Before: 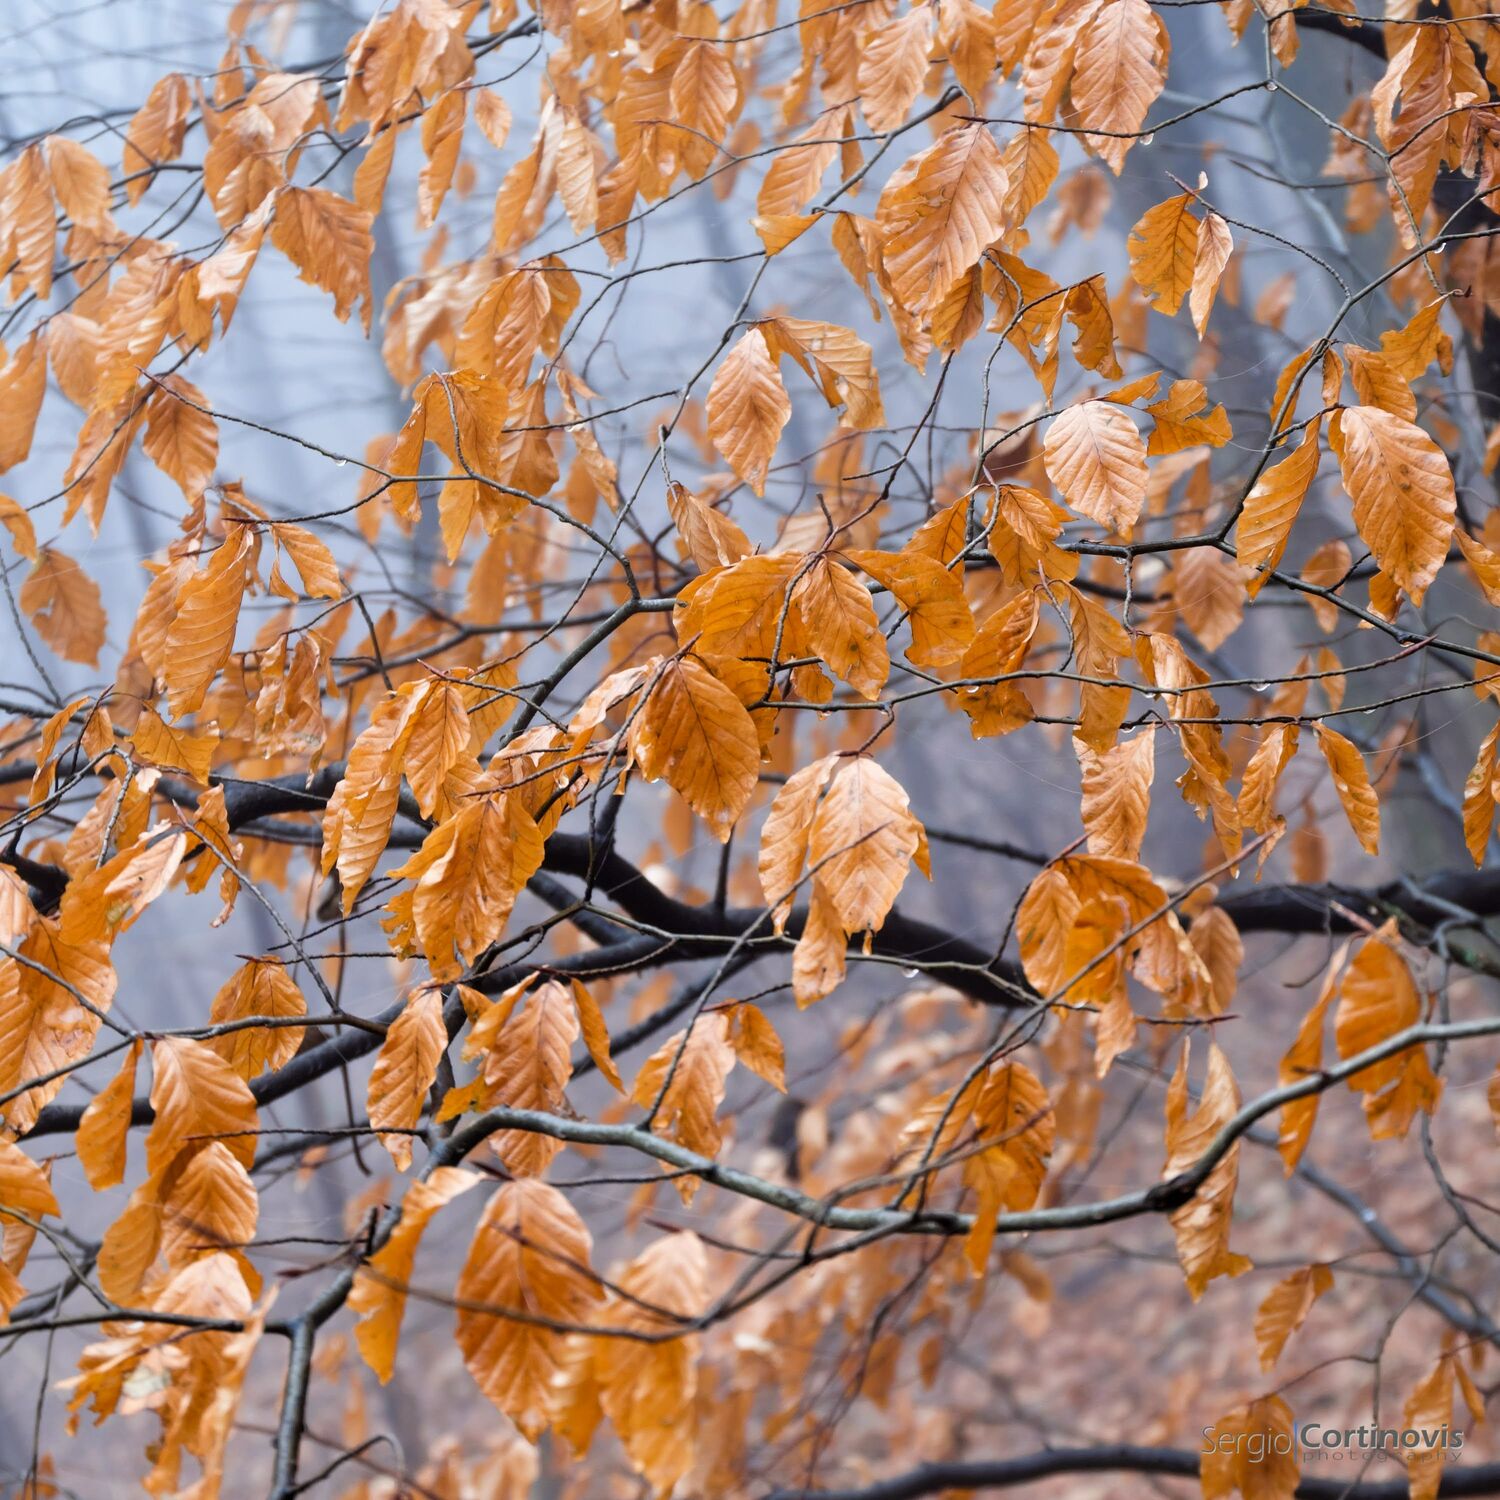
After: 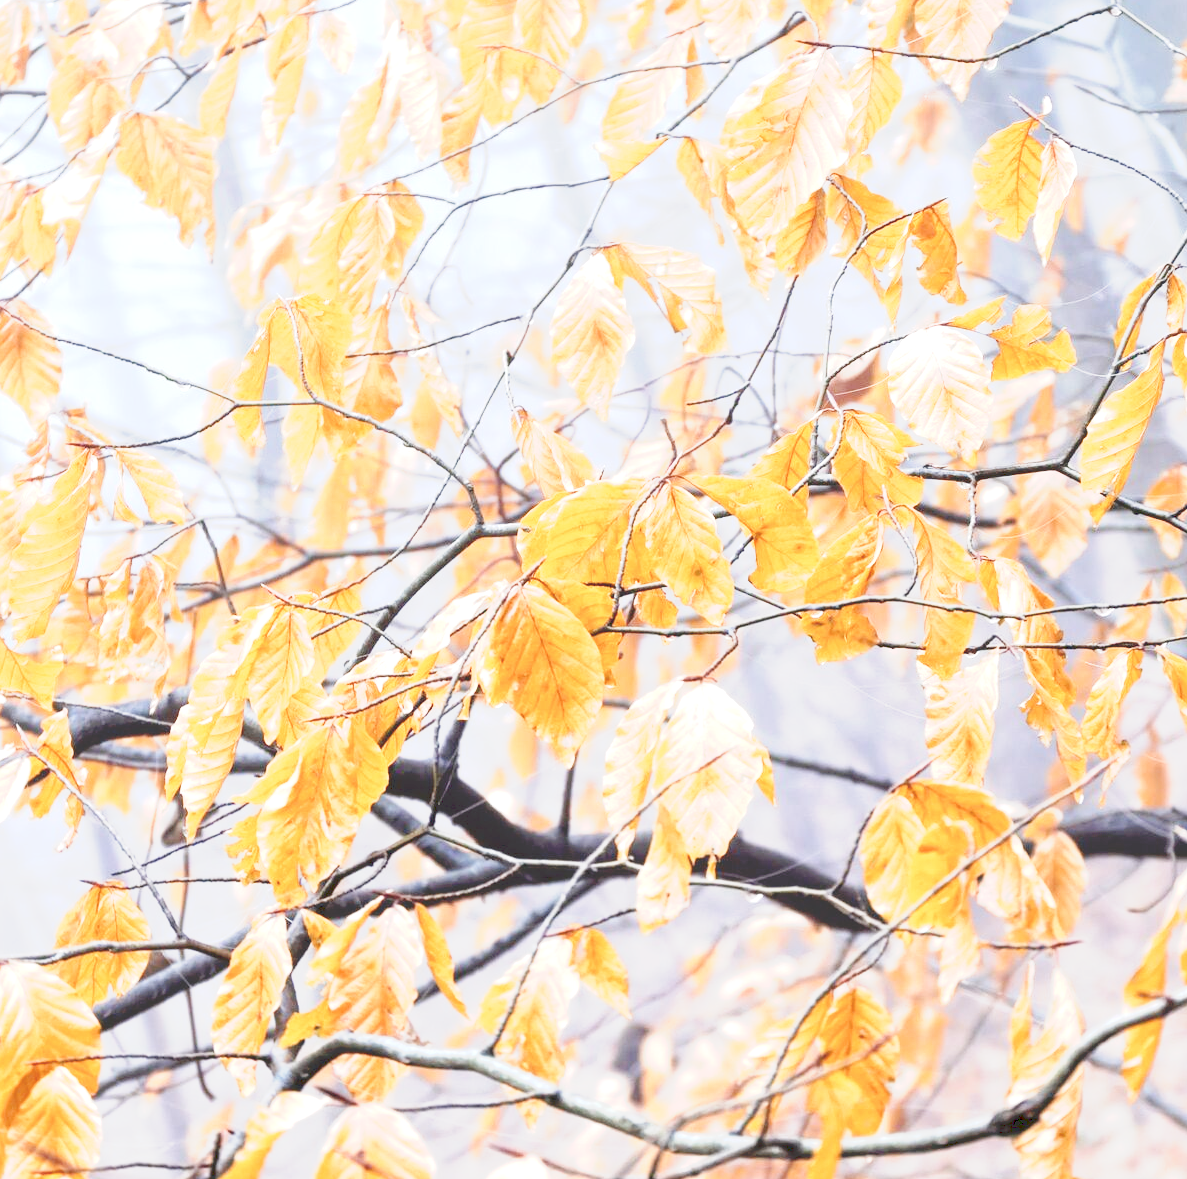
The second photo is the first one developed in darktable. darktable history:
crop and rotate: left 10.458%, top 5.055%, right 10.379%, bottom 16.299%
exposure: exposure 0.757 EV, compensate highlight preservation false
tone curve: curves: ch0 [(0, 0) (0.003, 0.195) (0.011, 0.161) (0.025, 0.21) (0.044, 0.24) (0.069, 0.254) (0.1, 0.283) (0.136, 0.347) (0.177, 0.412) (0.224, 0.455) (0.277, 0.531) (0.335, 0.606) (0.399, 0.679) (0.468, 0.748) (0.543, 0.814) (0.623, 0.876) (0.709, 0.927) (0.801, 0.949) (0.898, 0.962) (1, 1)], preserve colors none
